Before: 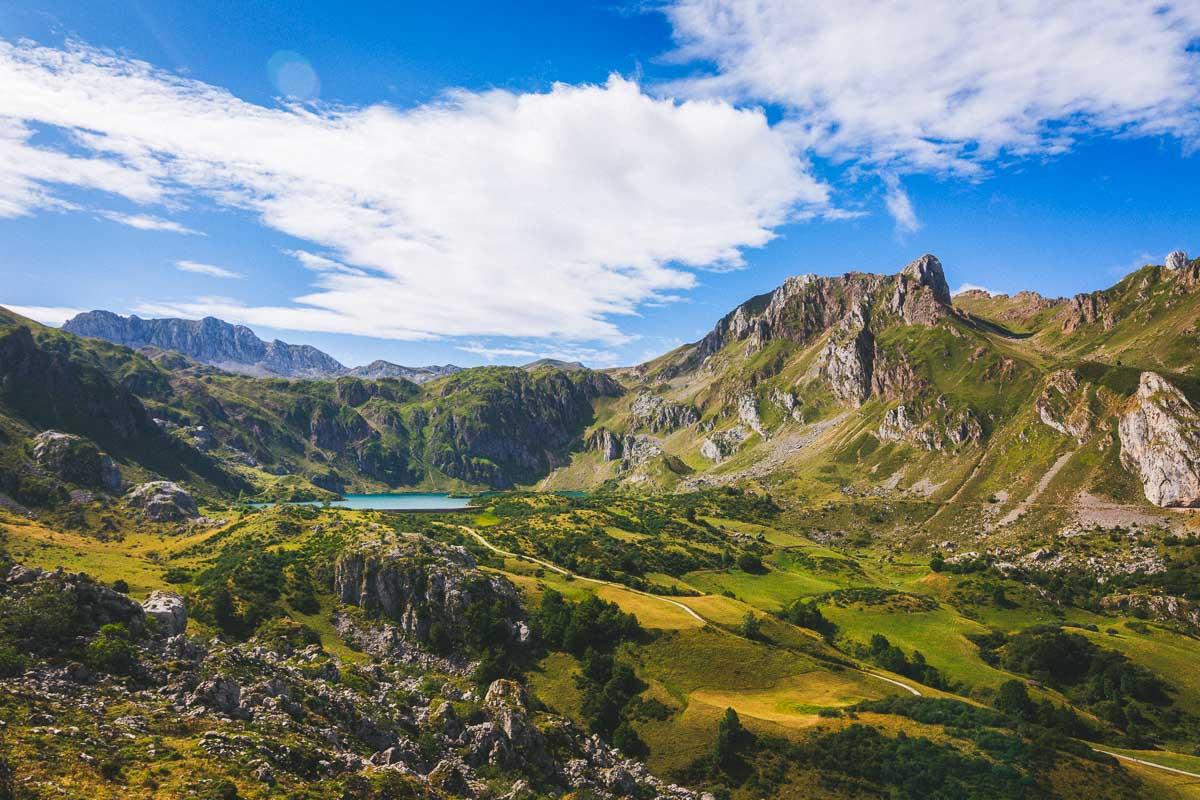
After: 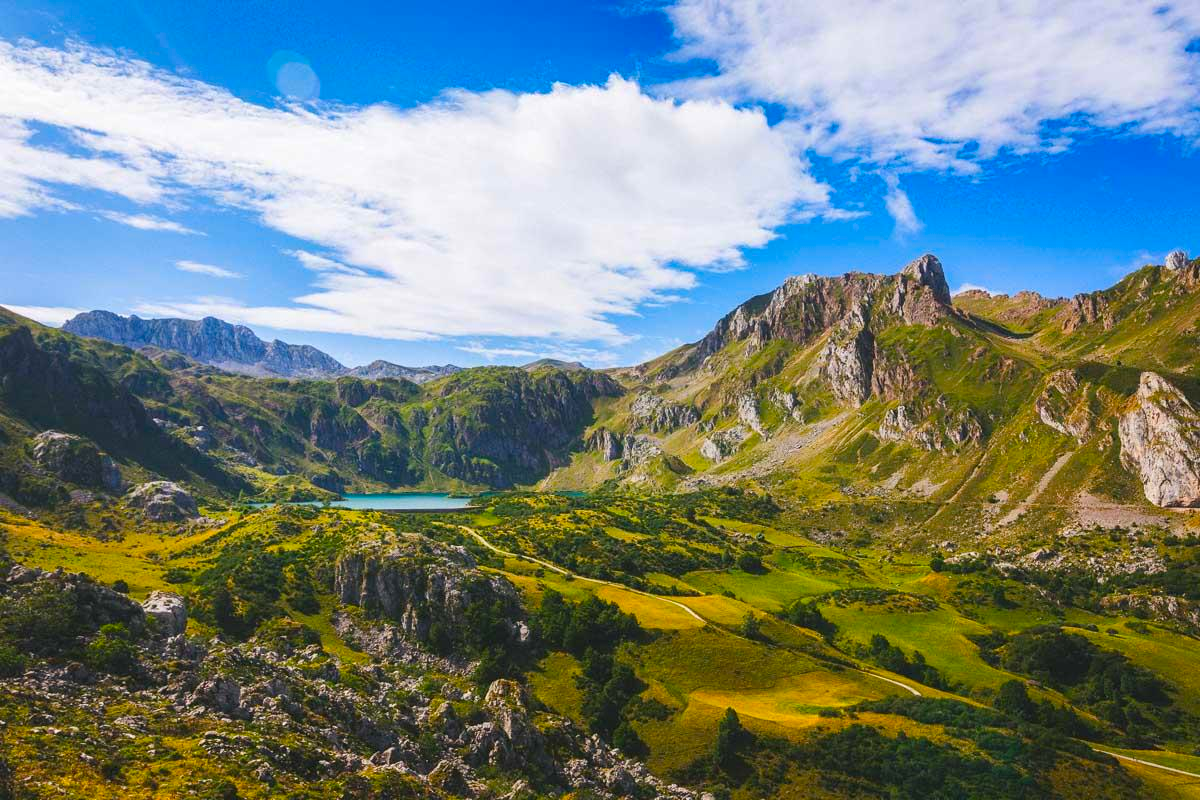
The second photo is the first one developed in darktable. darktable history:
color balance rgb: global offset › hue 171.06°, perceptual saturation grading › global saturation 30.065%
